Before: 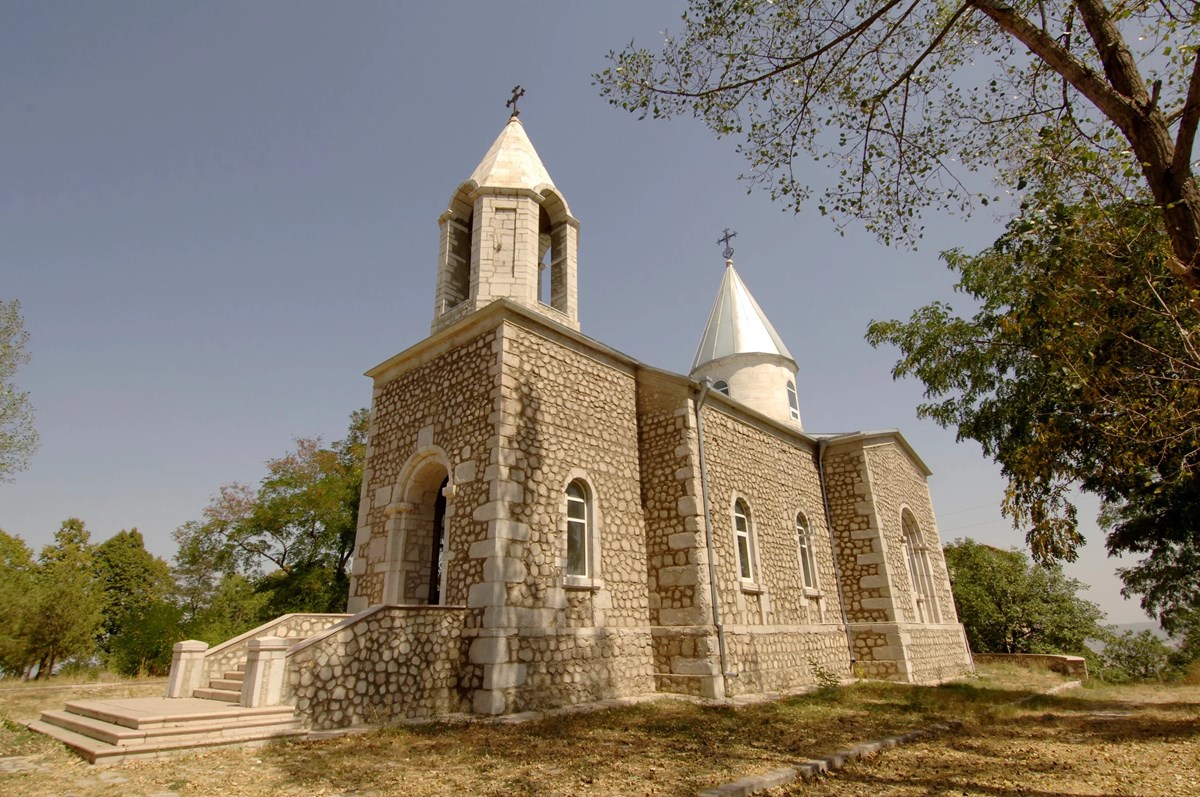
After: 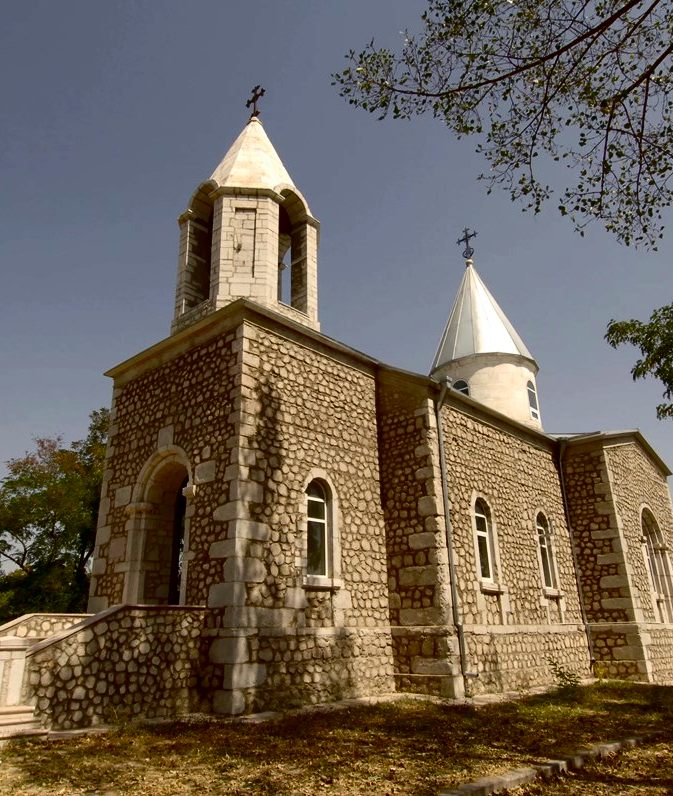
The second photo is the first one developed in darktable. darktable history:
crop: left 21.744%, right 22.103%, bottom 0.002%
contrast brightness saturation: contrast 0.195, brightness -0.235, saturation 0.114
